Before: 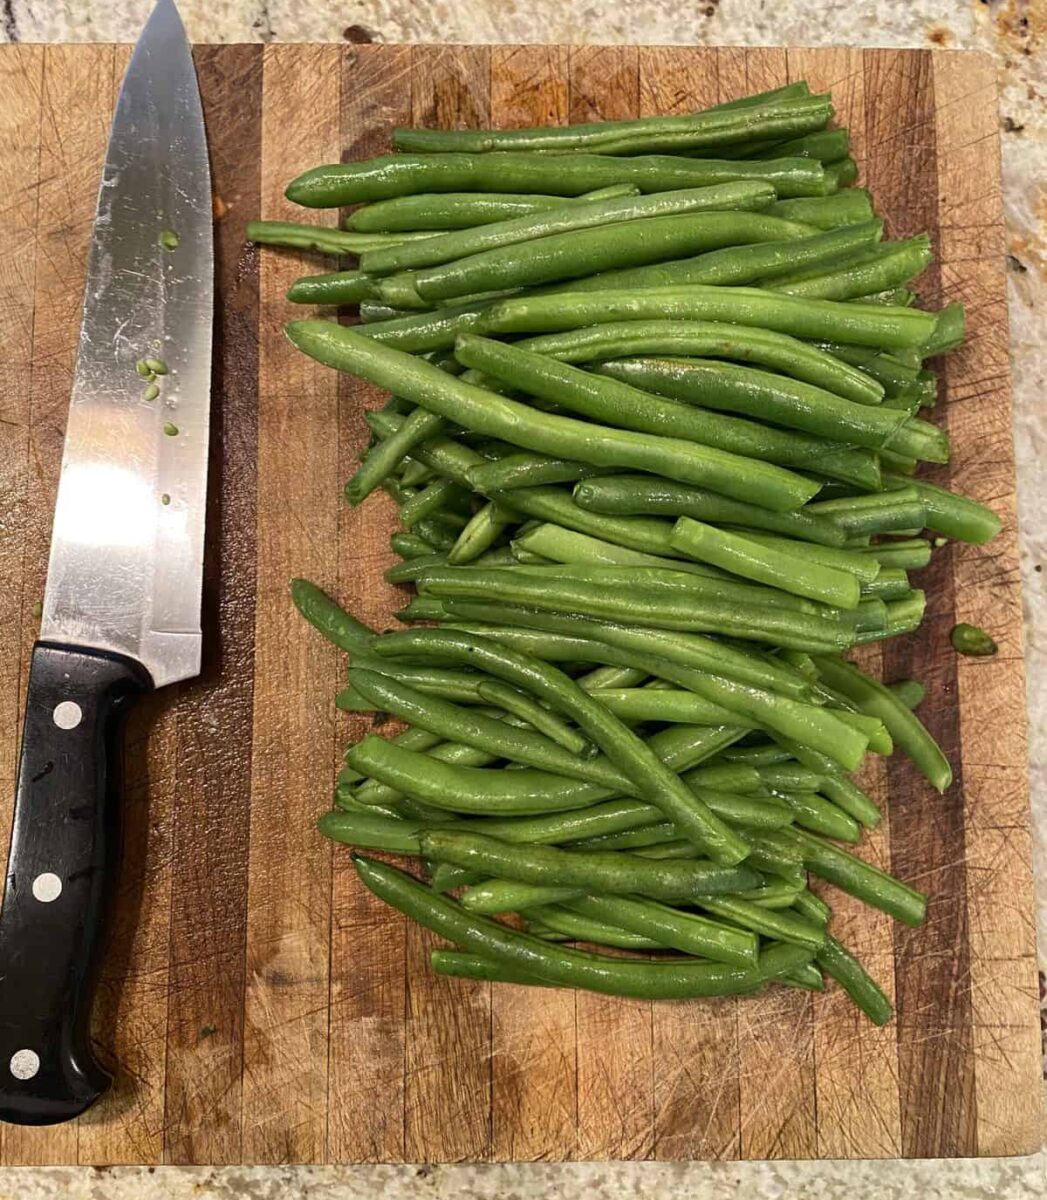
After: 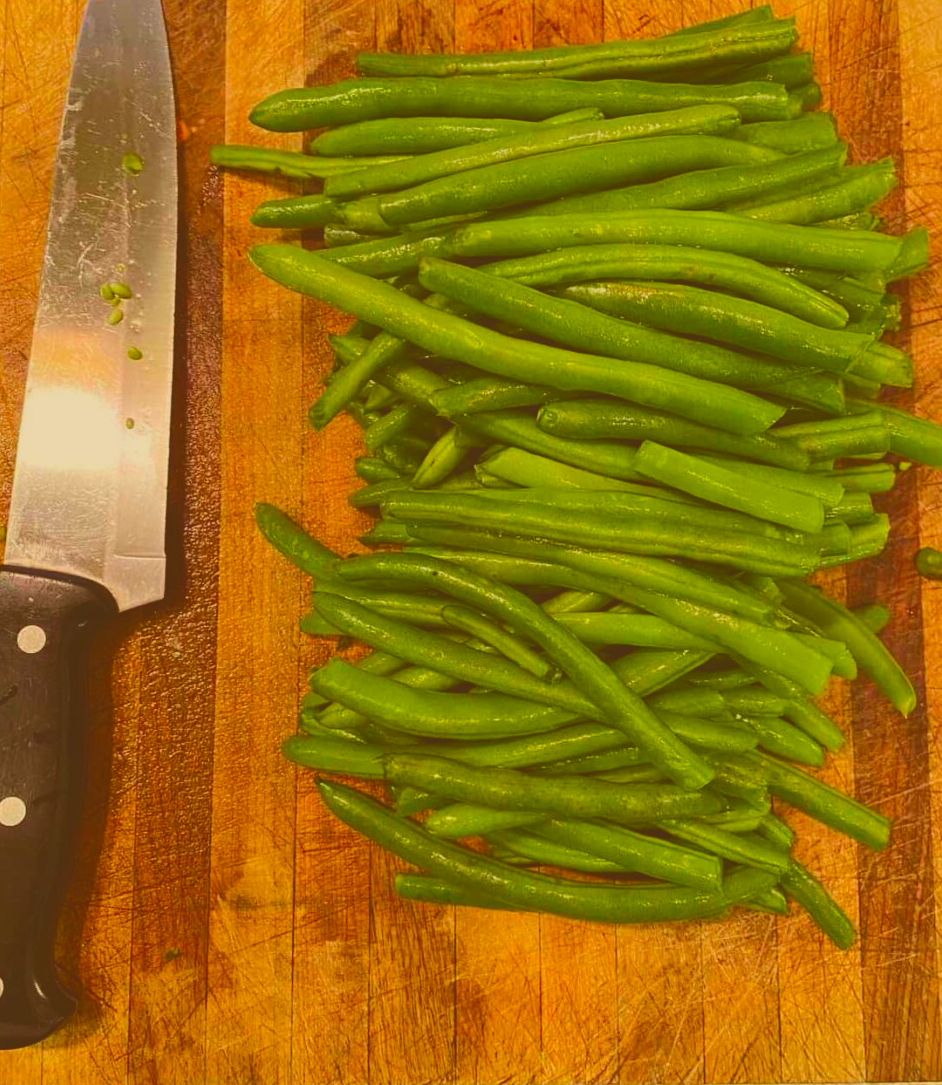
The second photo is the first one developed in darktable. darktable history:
crop: left 3.461%, top 6.351%, right 6.528%, bottom 3.199%
exposure: black level correction -0.022, exposure -0.032 EV, compensate highlight preservation false
color balance rgb: perceptual saturation grading › global saturation 42.139%, perceptual brilliance grading › highlights 6.67%, perceptual brilliance grading › mid-tones 16.445%, perceptual brilliance grading › shadows -5.373%, contrast -29.392%
color correction: highlights a* 1.17, highlights b* 23.81, shadows a* 15.3, shadows b* 24.87
